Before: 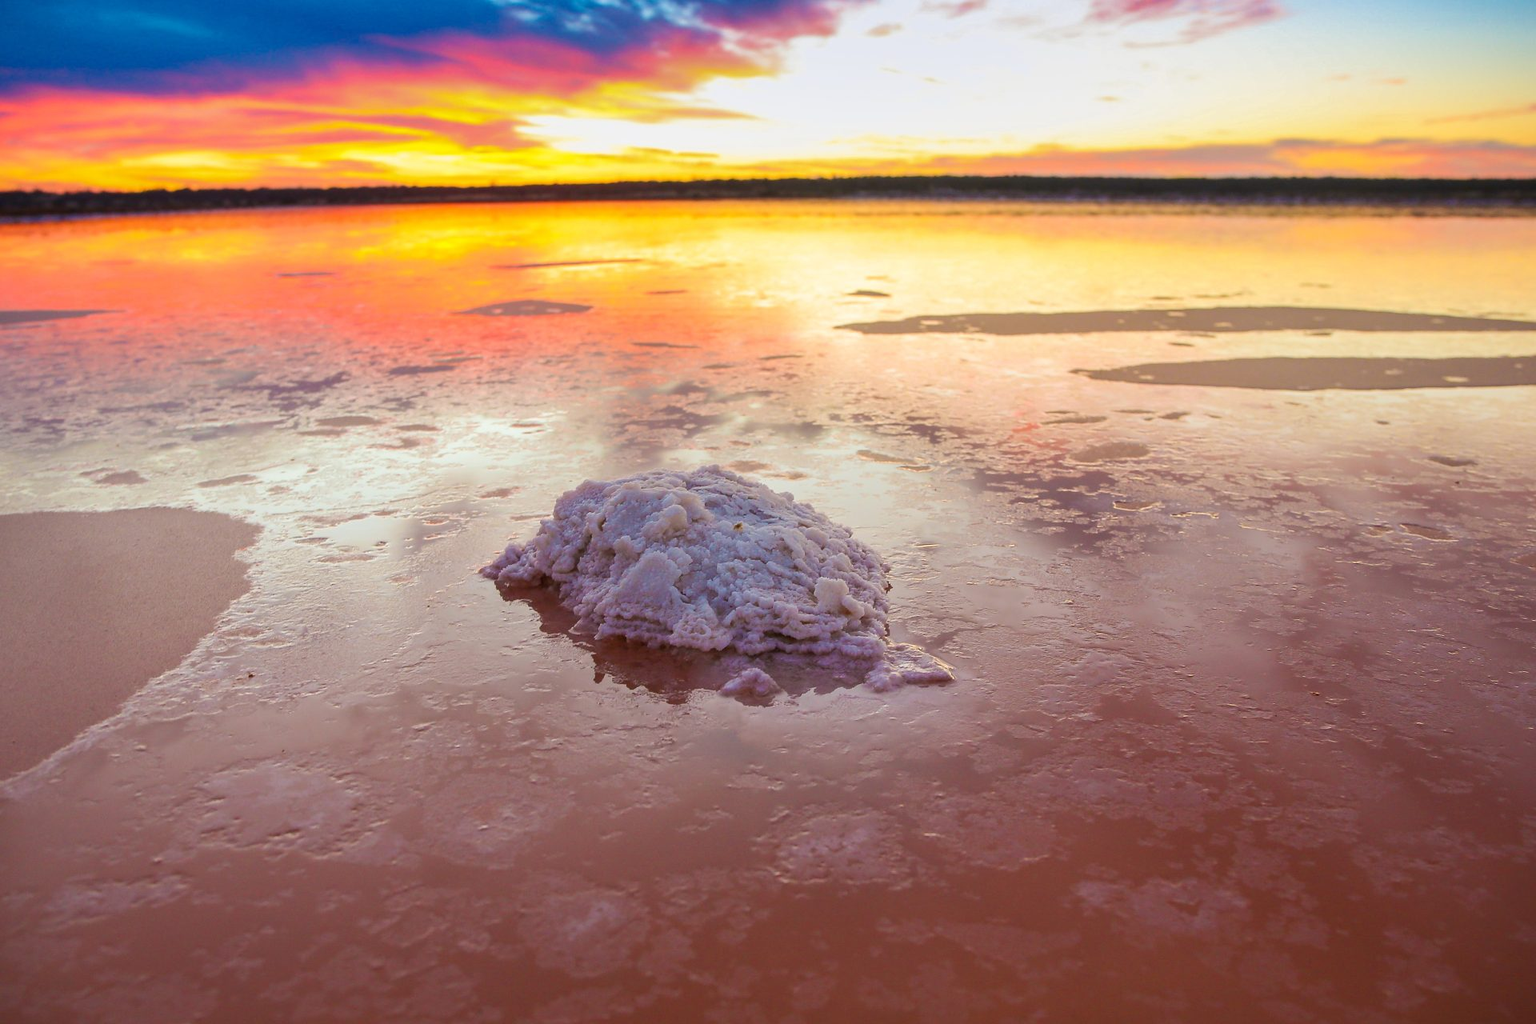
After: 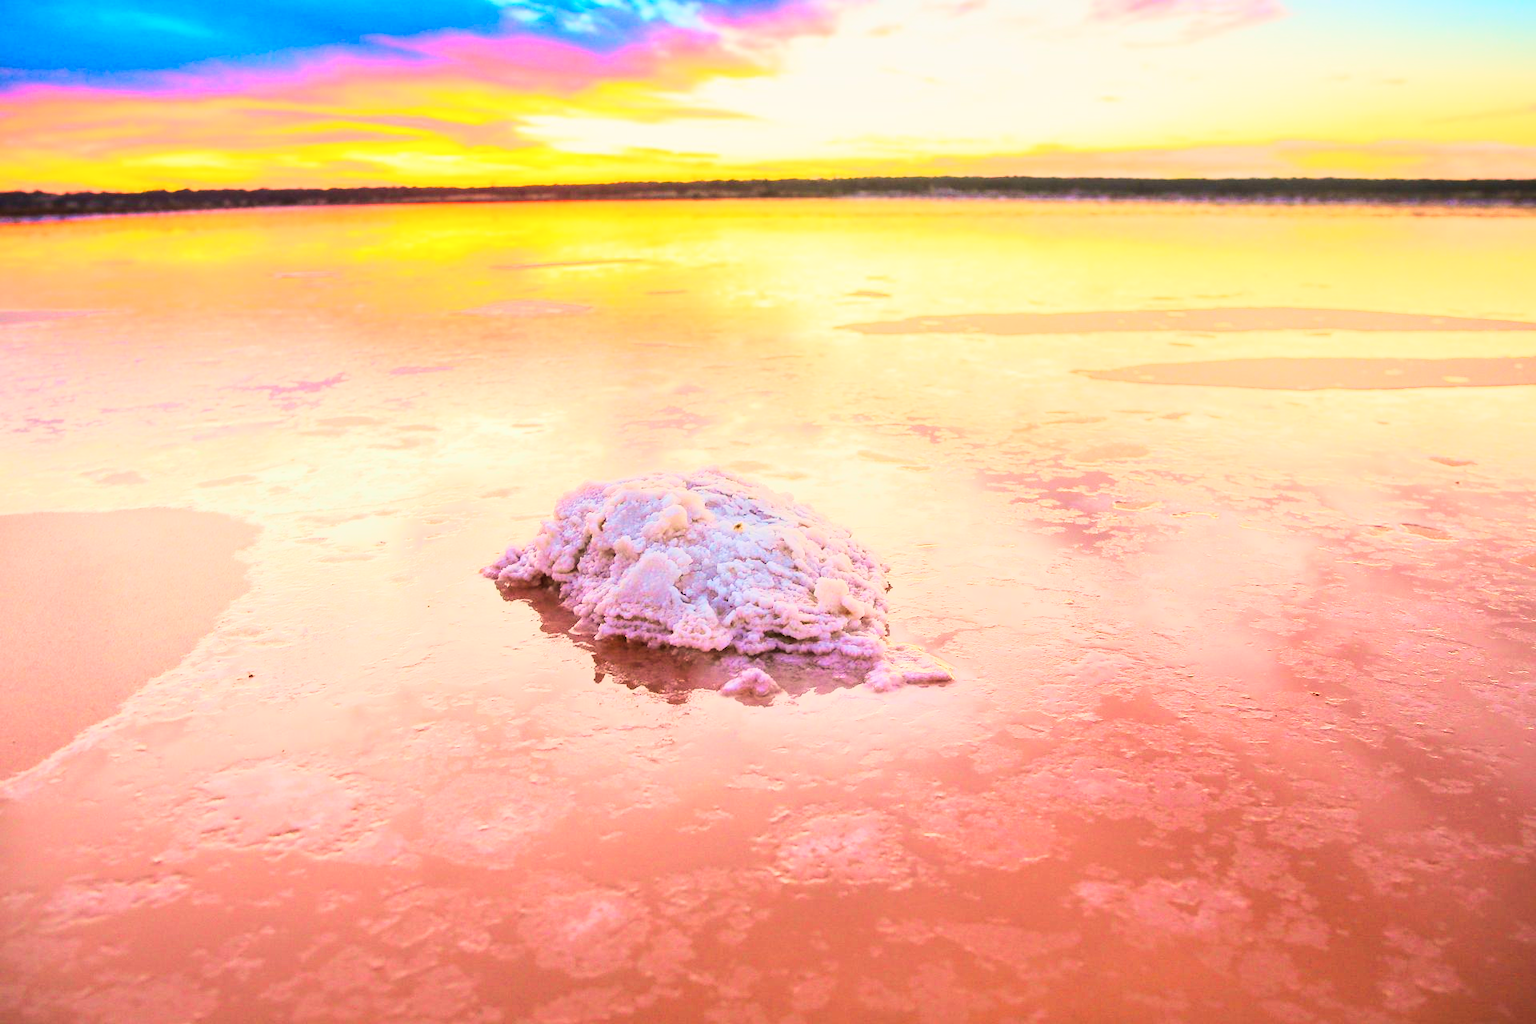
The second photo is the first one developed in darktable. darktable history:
tone curve: curves: ch0 [(0, 0.026) (0.146, 0.158) (0.272, 0.34) (0.434, 0.625) (0.676, 0.871) (0.994, 0.955)], color space Lab, linked channels, preserve colors none
white balance: red 1.029, blue 0.92
velvia: on, module defaults
exposure: exposure 0.77 EV, compensate highlight preservation false
